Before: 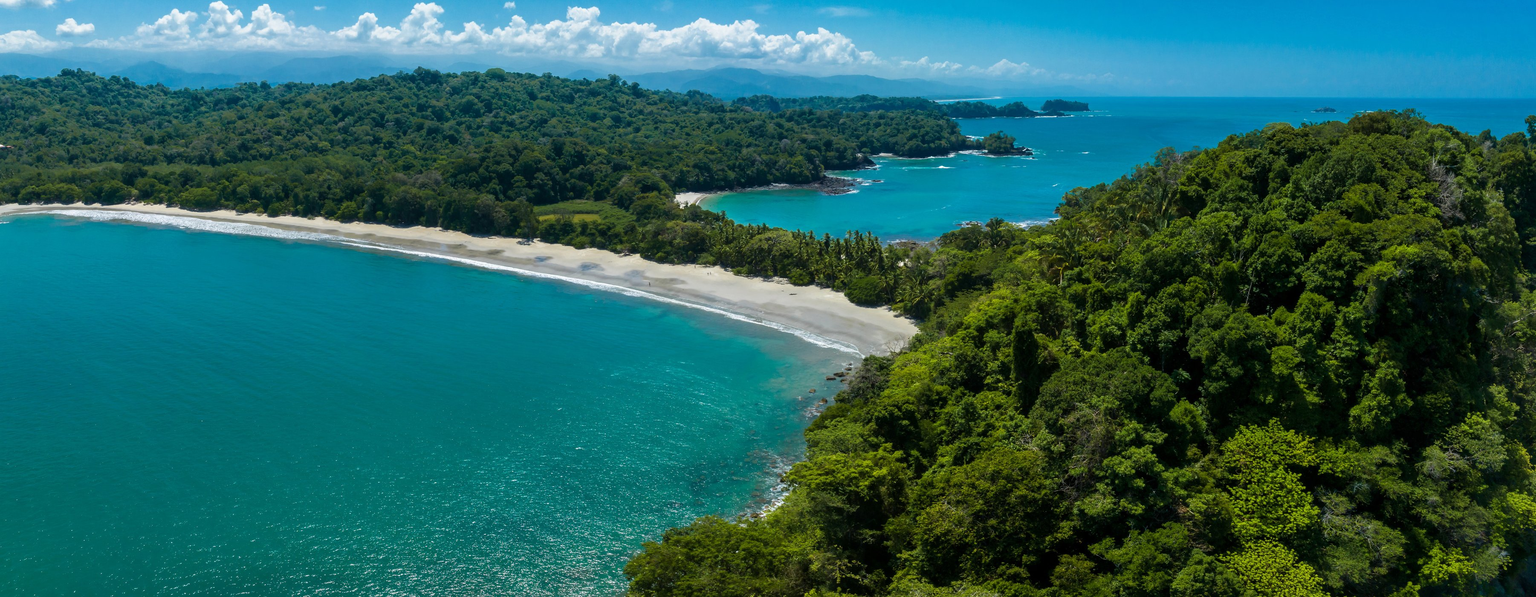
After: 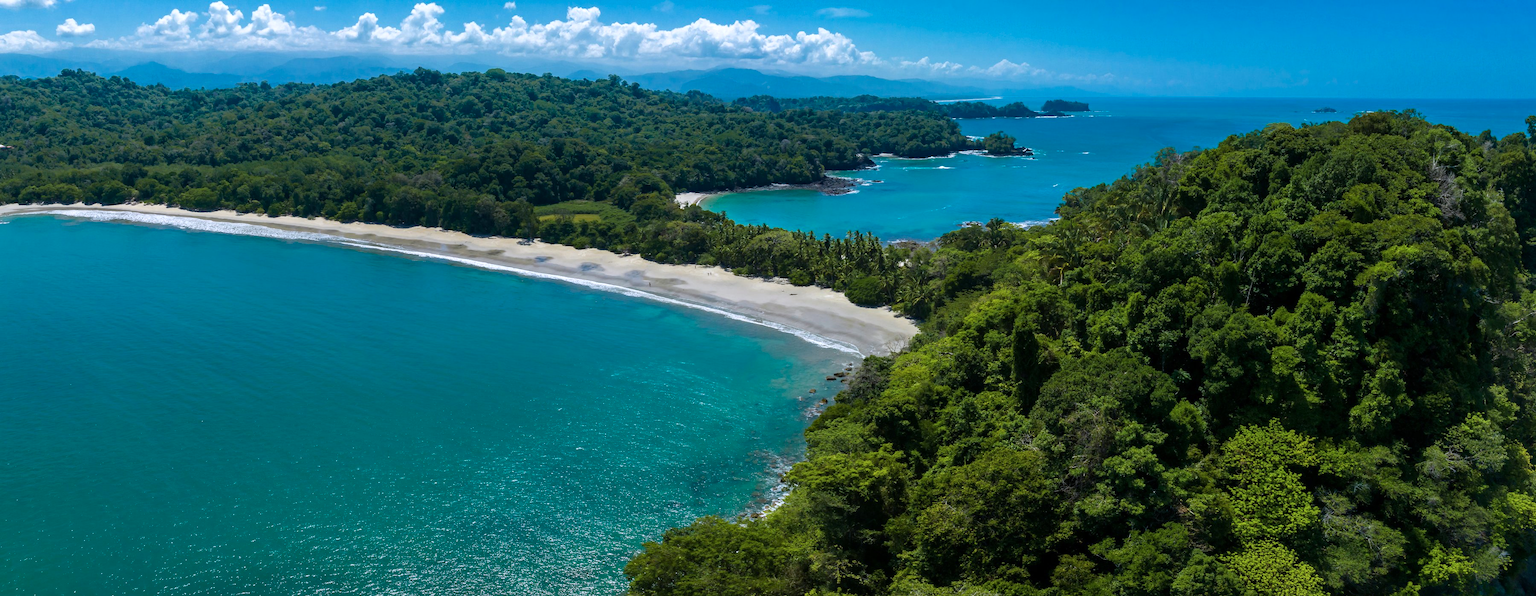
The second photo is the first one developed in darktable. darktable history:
haze removal: compatibility mode true, adaptive false
color calibration: illuminant as shot in camera, x 0.358, y 0.373, temperature 4628.91 K
